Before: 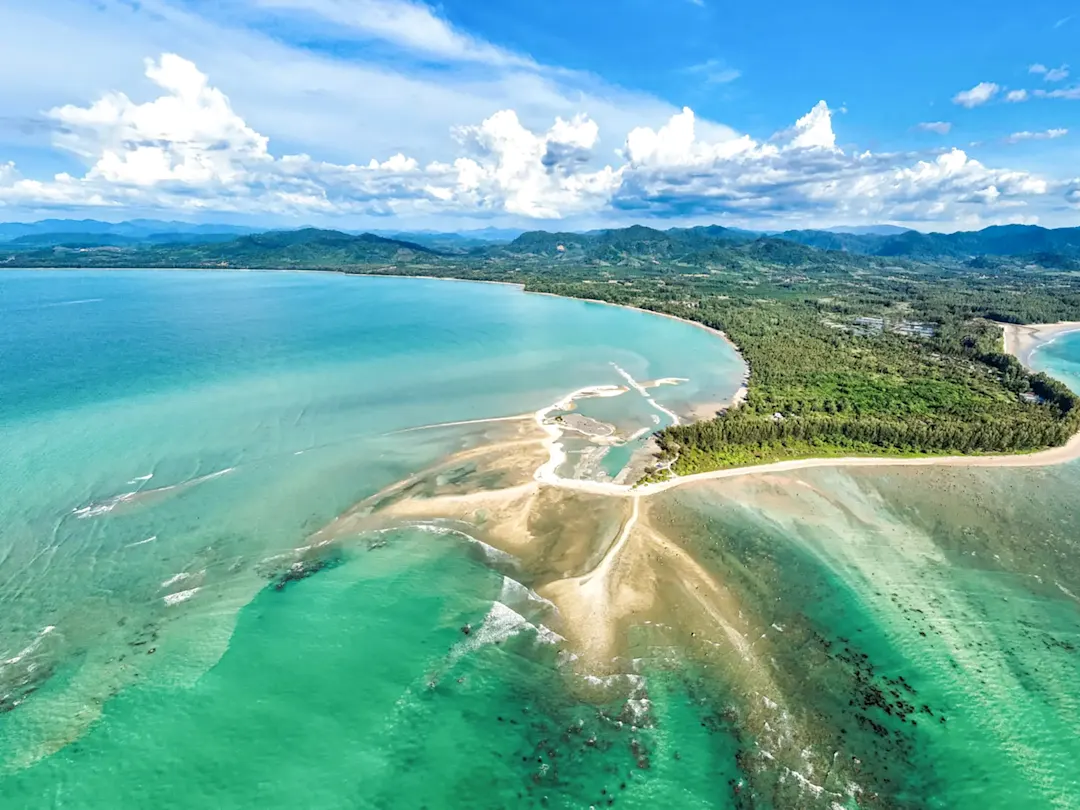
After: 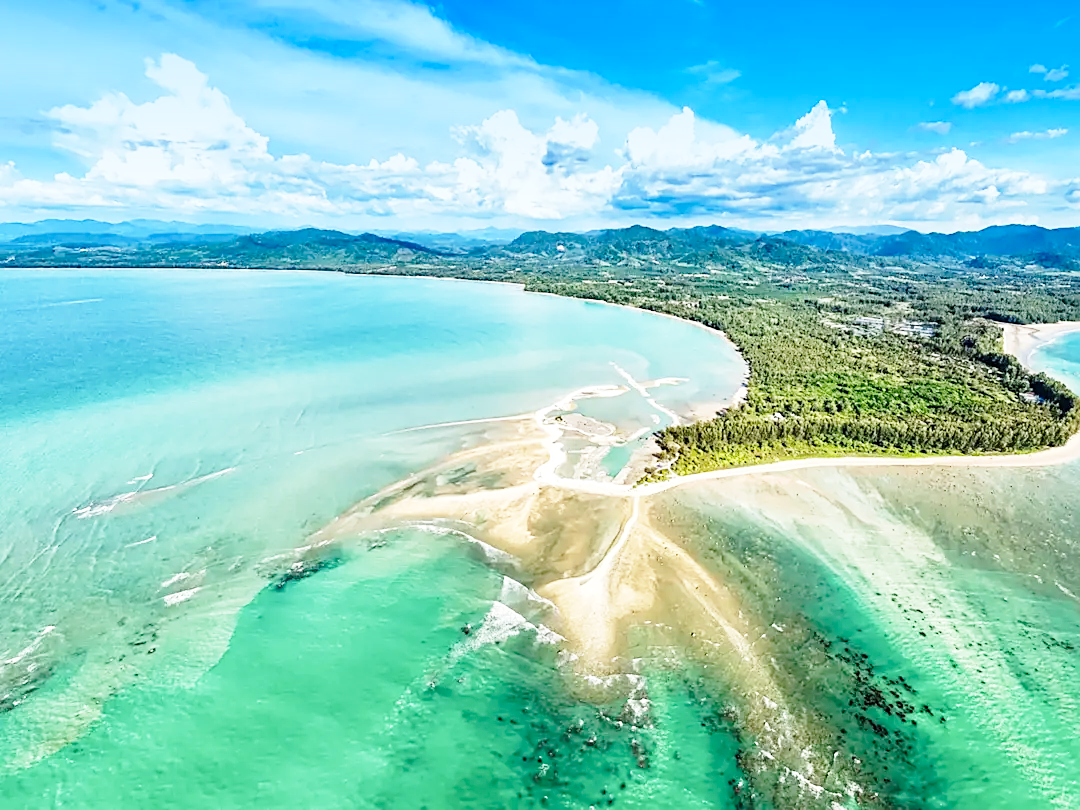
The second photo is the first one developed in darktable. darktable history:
sharpen: on, module defaults
graduated density: density 2.02 EV, hardness 44%, rotation 0.374°, offset 8.21, hue 208.8°, saturation 97%
base curve: curves: ch0 [(0, 0) (0.028, 0.03) (0.121, 0.232) (0.46, 0.748) (0.859, 0.968) (1, 1)], preserve colors none
